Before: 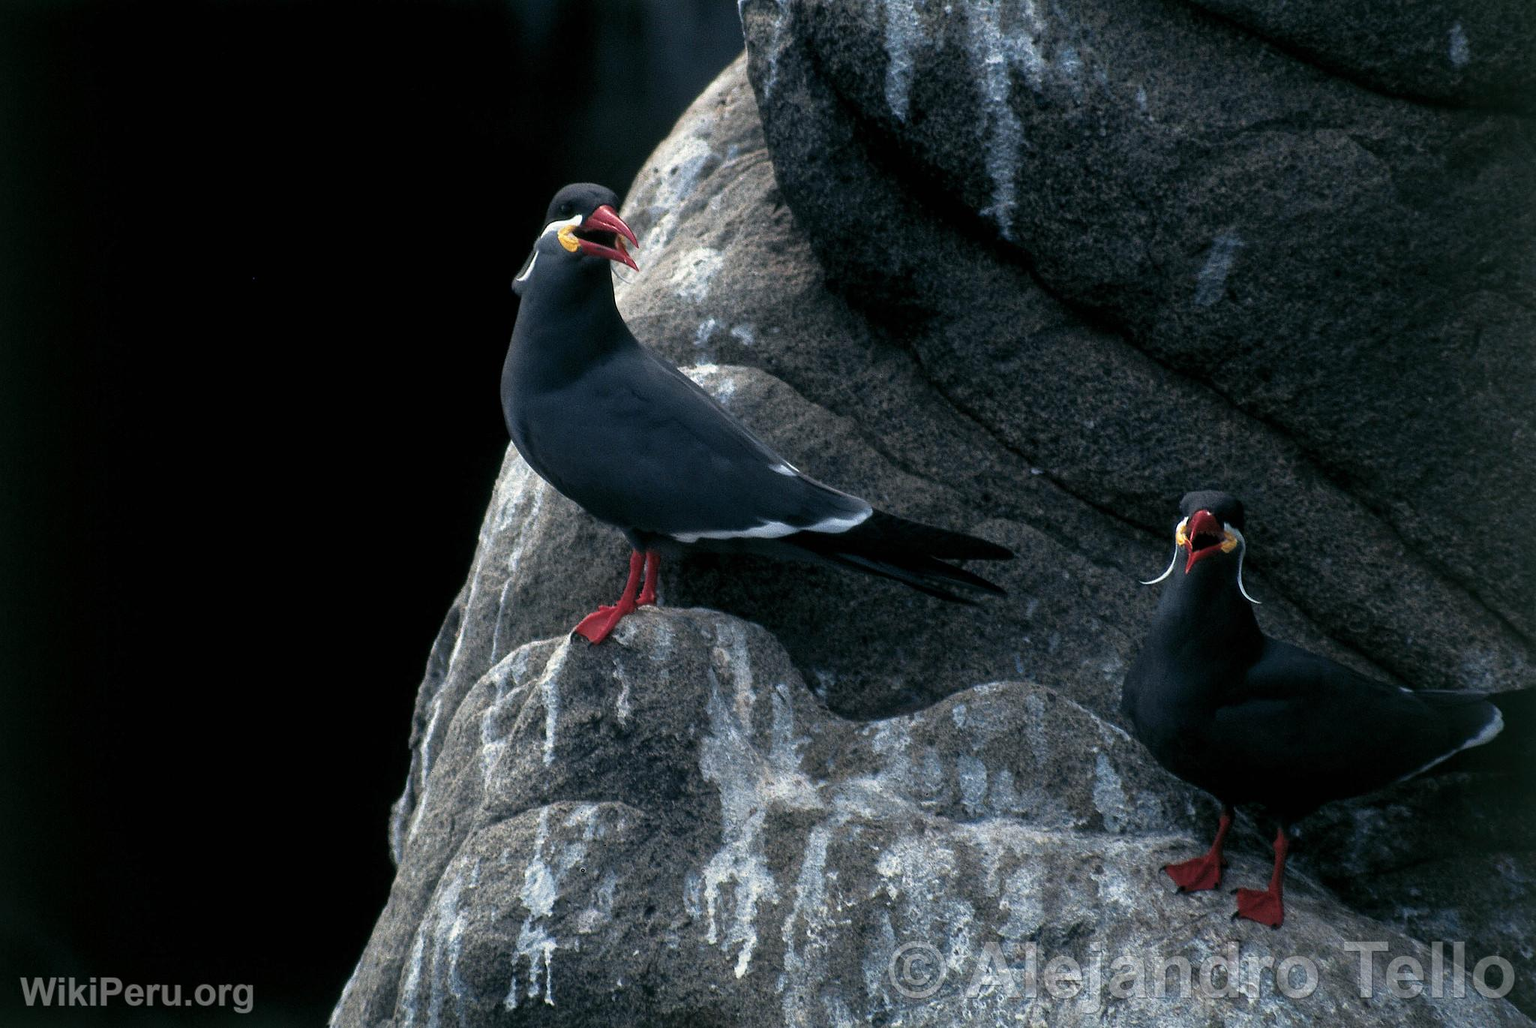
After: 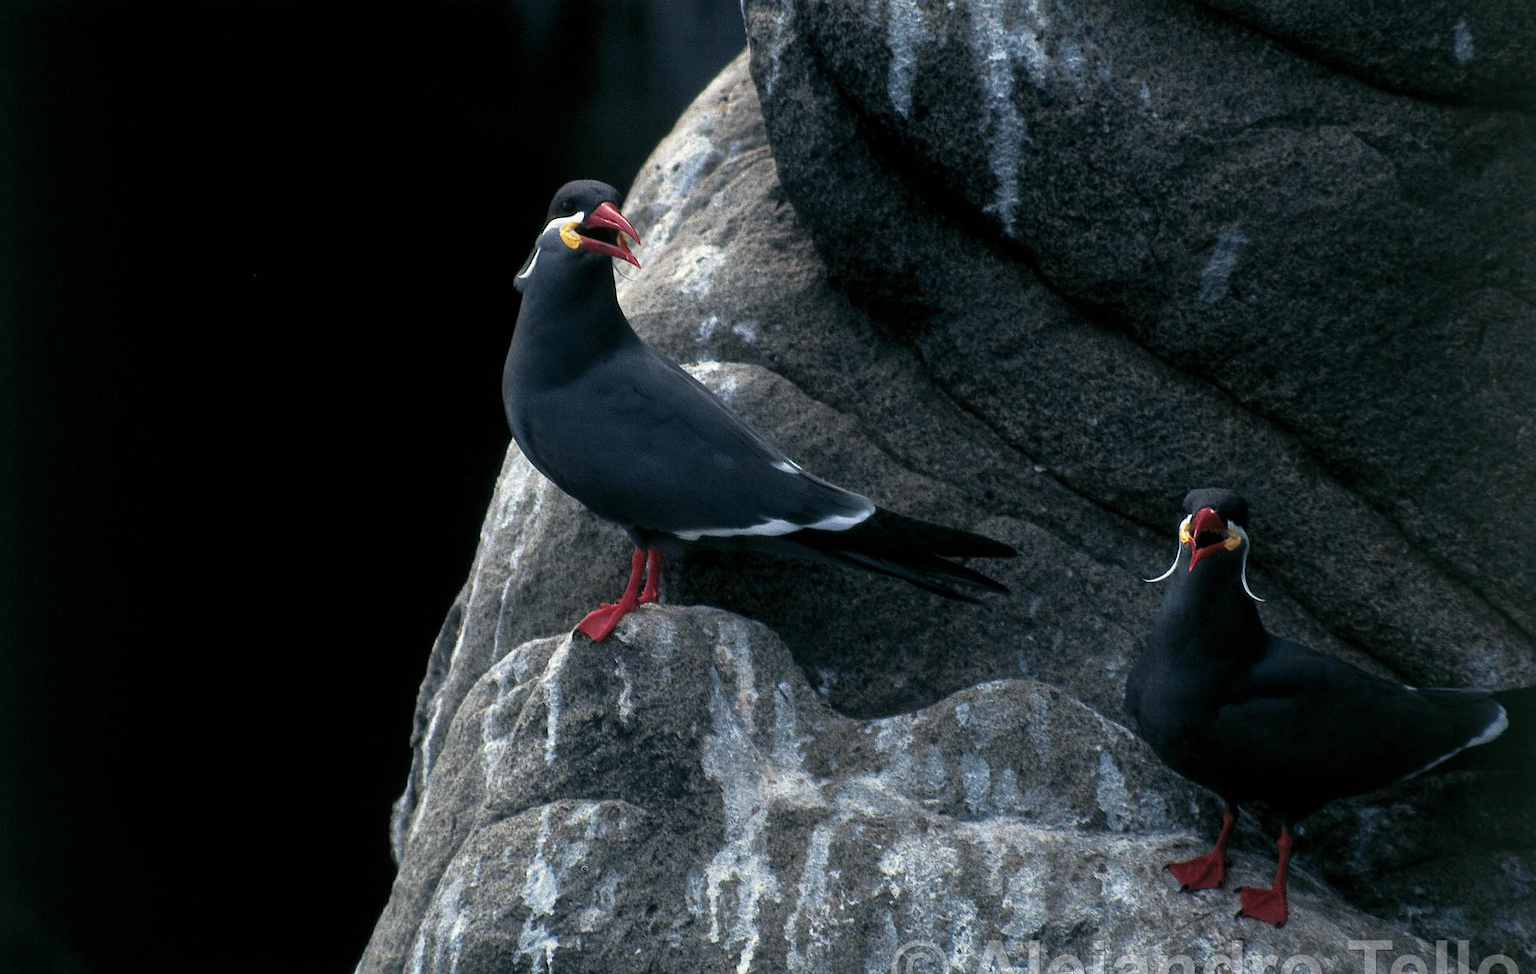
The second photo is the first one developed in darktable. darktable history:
crop: top 0.433%, right 0.261%, bottom 5.012%
